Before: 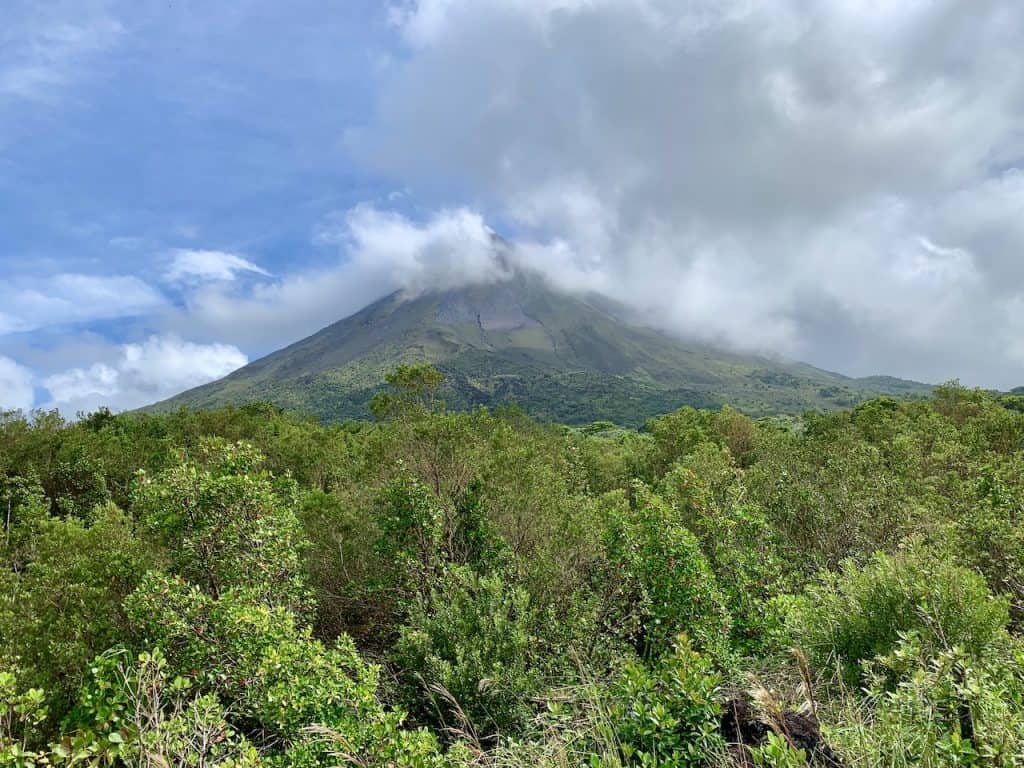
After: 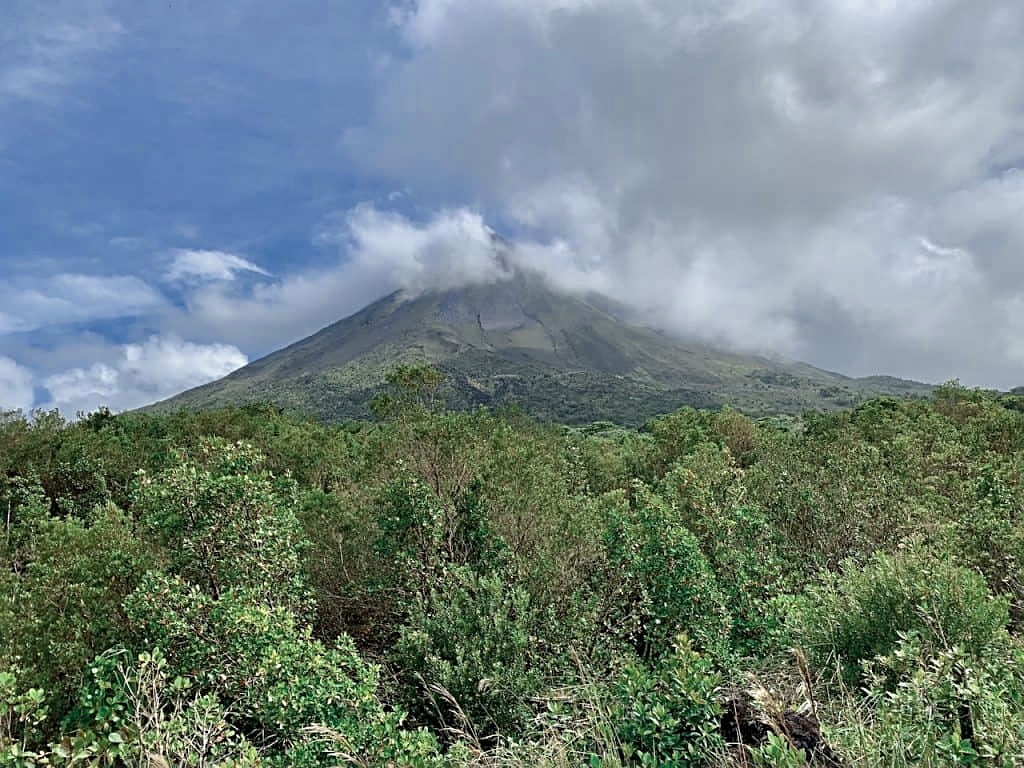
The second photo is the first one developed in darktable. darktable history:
color zones: curves: ch0 [(0, 0.5) (0.125, 0.4) (0.25, 0.5) (0.375, 0.4) (0.5, 0.4) (0.625, 0.35) (0.75, 0.35) (0.875, 0.5)]; ch1 [(0, 0.35) (0.125, 0.45) (0.25, 0.35) (0.375, 0.35) (0.5, 0.35) (0.625, 0.35) (0.75, 0.45) (0.875, 0.35)]; ch2 [(0, 0.6) (0.125, 0.5) (0.25, 0.5) (0.375, 0.6) (0.5, 0.6) (0.625, 0.5) (0.75, 0.5) (0.875, 0.5)]
tone equalizer: on, module defaults
sharpen: radius 3.132
